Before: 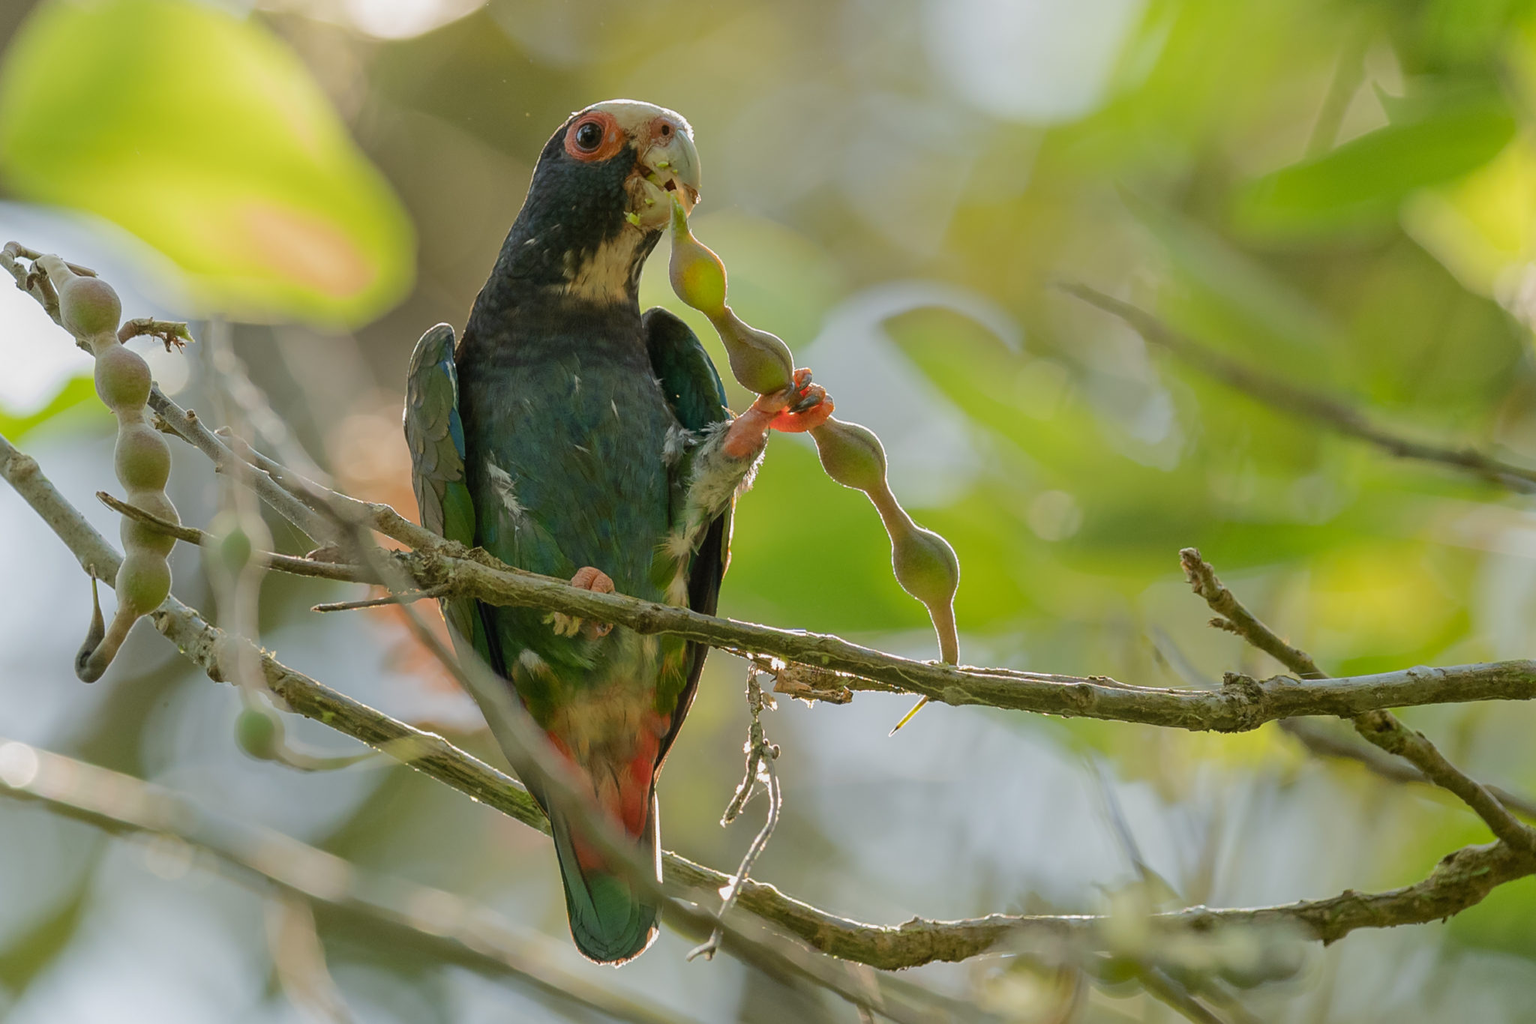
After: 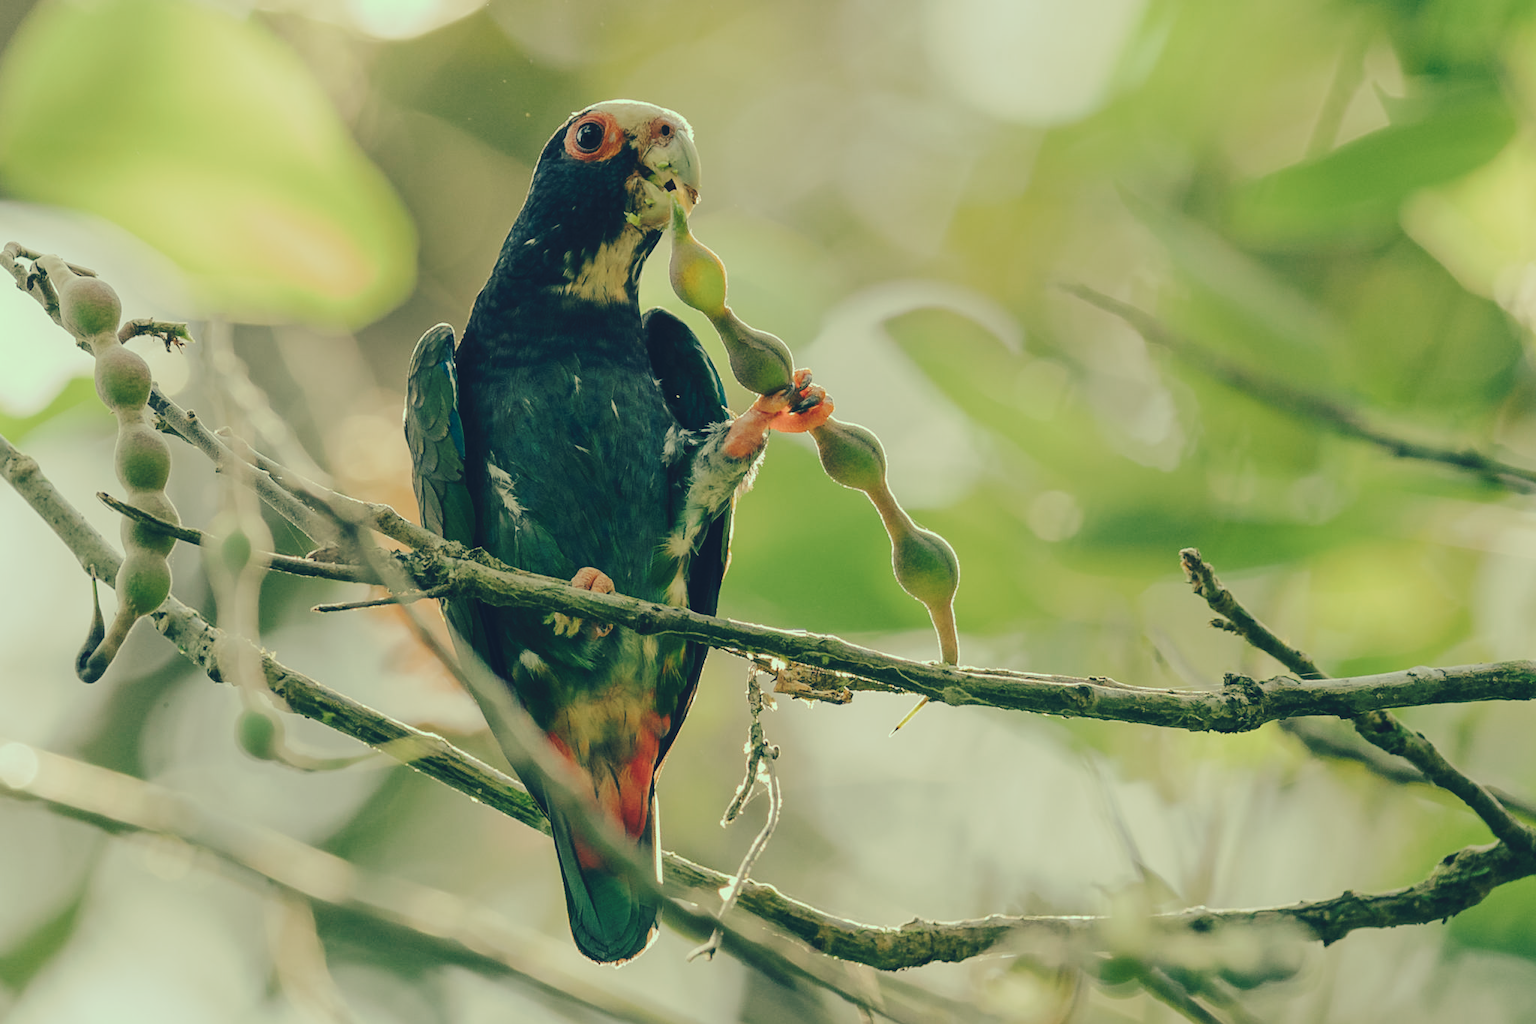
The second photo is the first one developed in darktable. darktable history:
tone curve: curves: ch0 [(0, 0) (0.003, 0.079) (0.011, 0.083) (0.025, 0.088) (0.044, 0.095) (0.069, 0.106) (0.1, 0.115) (0.136, 0.127) (0.177, 0.152) (0.224, 0.198) (0.277, 0.263) (0.335, 0.371) (0.399, 0.483) (0.468, 0.582) (0.543, 0.664) (0.623, 0.726) (0.709, 0.793) (0.801, 0.842) (0.898, 0.896) (1, 1)], preserve colors none
color look up table: target L [91.98, 87.53, 80.66, 65.31, 59.68, 65.1, 65.26, 52.06, 44.23, 35.15, 32.5, 24.47, 201.58, 83.51, 82.71, 80.35, 62.22, 60.04, 59.99, 56.58, 61.21, 52.06, 38.32, 34.11, 36.54, 26.32, 13.44, 1.6, 94.07, 88.67, 77.7, 74.31, 87.91, 86.79, 65.58, 53.97, 66.67, 51.54, 76.46, 46.12, 49.63, 33.08, 32.77, 9.786, 86, 59.29, 48.52, 46.59, 9.056], target a [-29.39, -40.97, -60.11, -43.66, -54.17, -21.99, -10.63, -20.63, -32.76, -16.78, -18.27, -15.08, 0, -3.819, -7.876, 8.176, 21.28, 42.63, 6.086, 1.729, 45, 33.09, 2.558, 12.53, 32.65, 20.04, -11.79, -1.082, -10.68, -2.169, -4.491, -14.48, -2.235, 0.229, 1.304, -3.536, 0.928, 42.55, 7.431, 20.11, 15.3, 2.26, 10.74, -2.617, -64.49, -34.13, -28.49, -9.377, -19.47], target b [46.76, 57.9, 43.58, 21.52, 36.91, 41.83, 23.09, 17.92, 23.83, 14.69, 7.883, -3.679, -0.001, 49.34, 63.39, 34.61, 40.62, 44.92, 23.27, 42.4, 28.81, 15.09, 4.885, 17.63, 22.3, -0.248, -9.587, -27.85, 22.48, 18.74, 22.35, 6.63, 16.14, 16.18, 11.86, 12.67, -14.98, 8.664, 0.465, 4.697, 1.871, -22.78, -27.56, -21.69, 12.43, -2.898, 4.315, -1.254, -23.72], num patches 49
